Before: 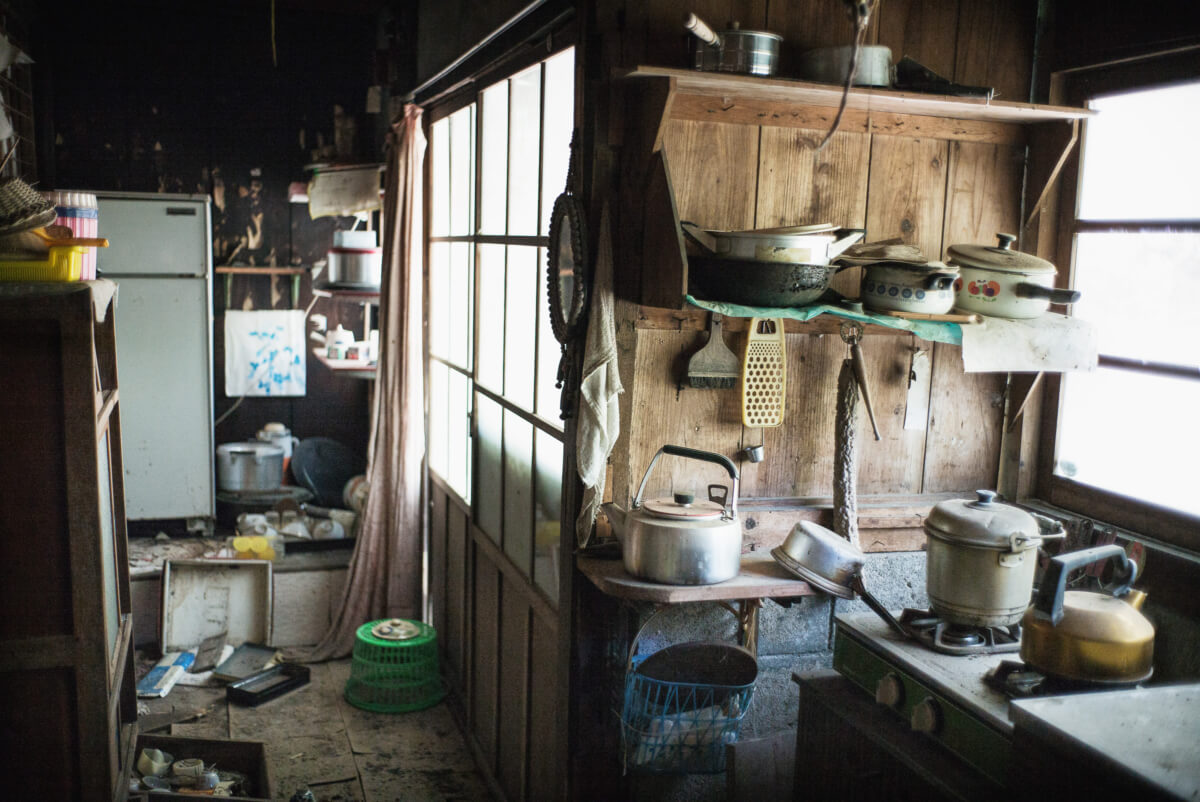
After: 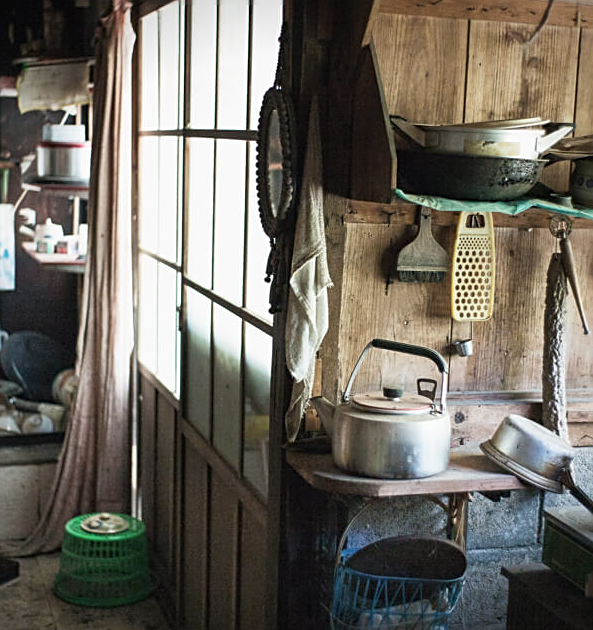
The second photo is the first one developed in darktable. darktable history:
vignetting: fall-off start 99.78%, fall-off radius 70.98%, brightness -0.639, saturation -0.012, width/height ratio 1.171
sharpen: on, module defaults
crop and rotate: angle 0.013°, left 24.259%, top 13.26%, right 26.227%, bottom 8.064%
